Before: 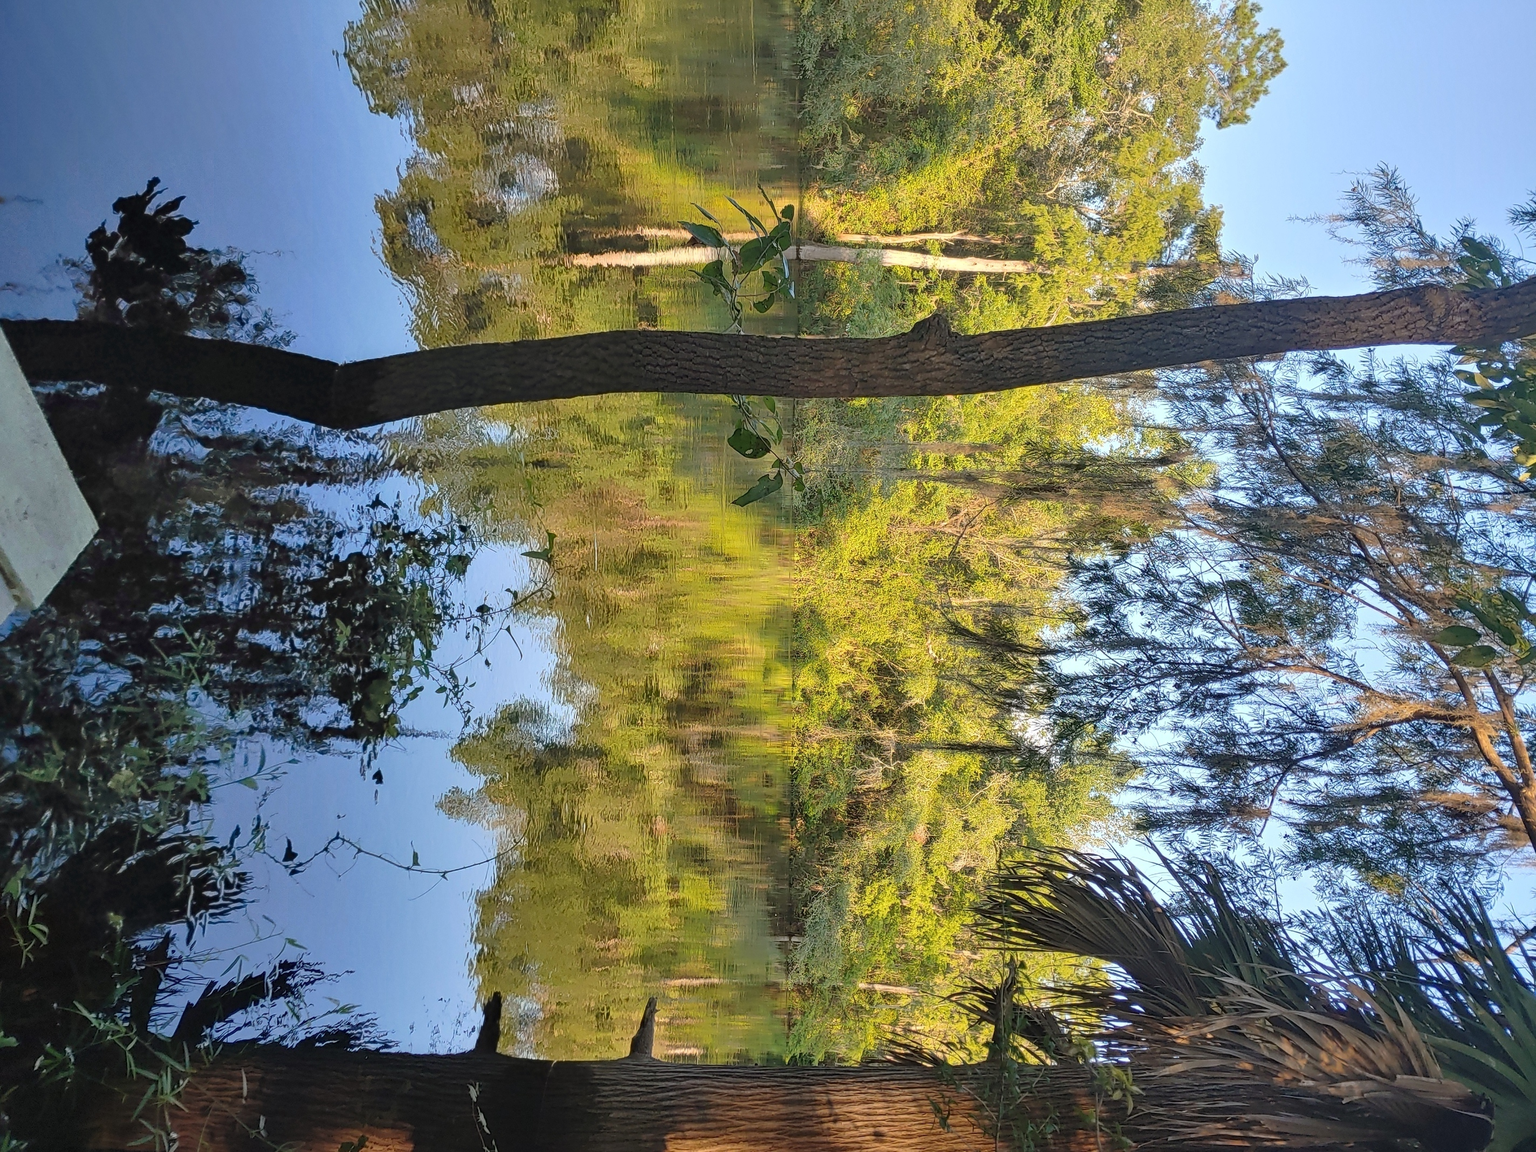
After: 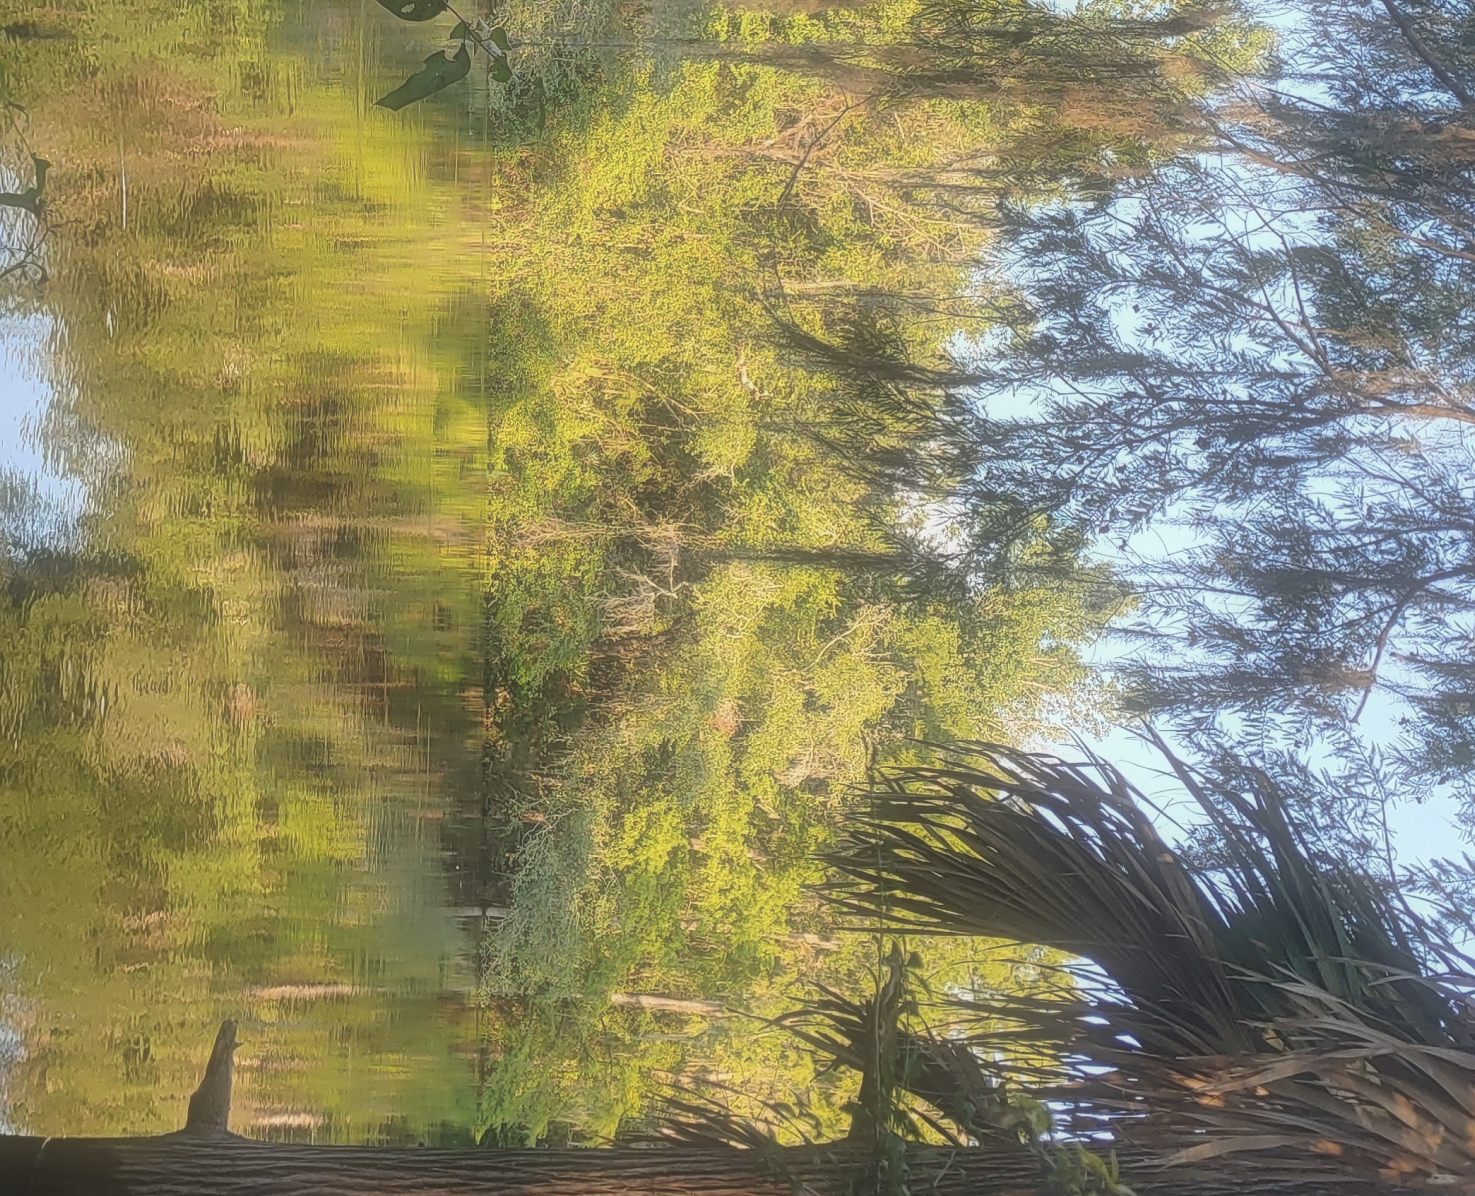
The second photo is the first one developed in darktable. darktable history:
crop: left 34.479%, top 38.822%, right 13.718%, bottom 5.172%
soften: size 60.24%, saturation 65.46%, brightness 0.506 EV, mix 25.7%
